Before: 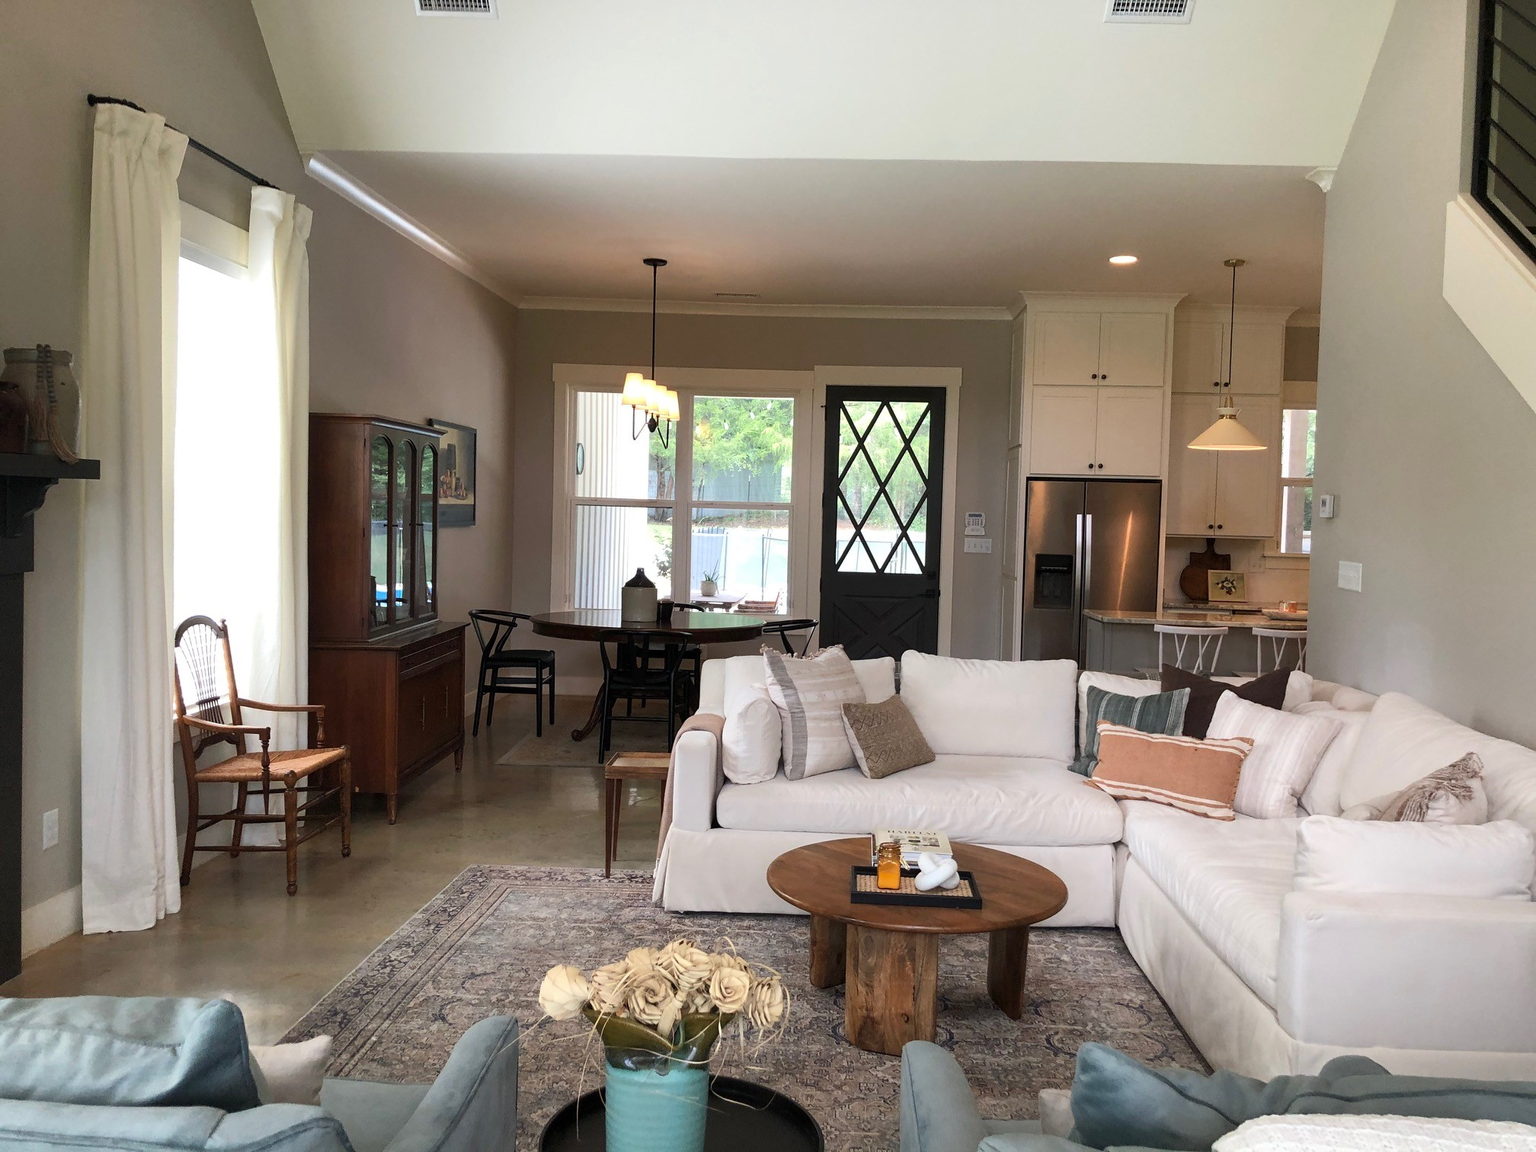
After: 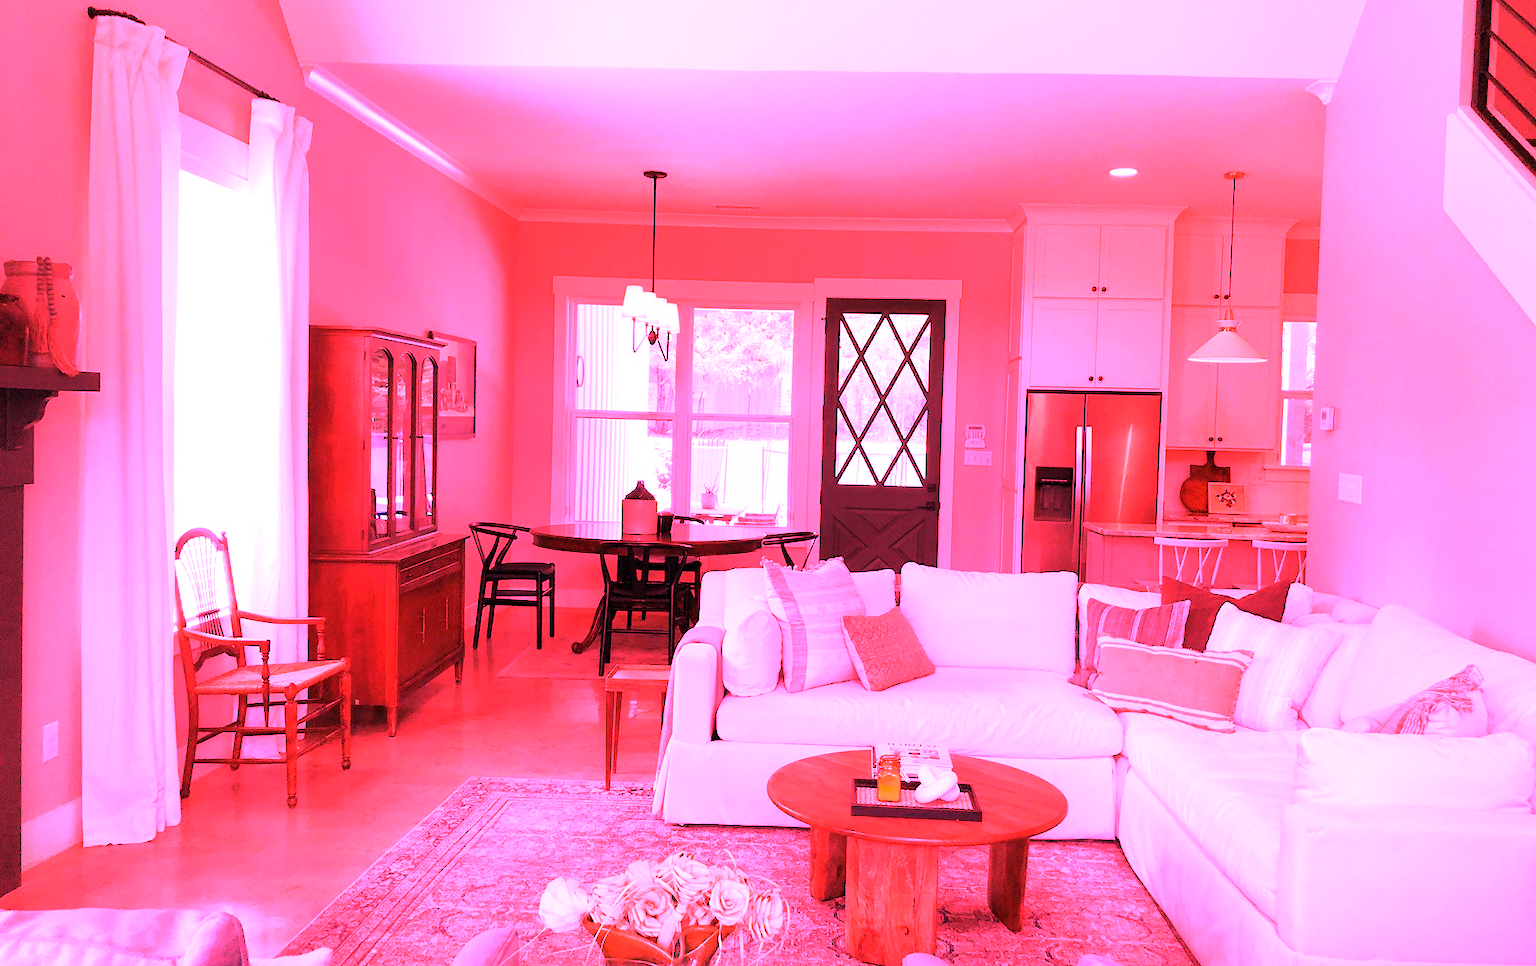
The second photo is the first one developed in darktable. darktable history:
crop: top 7.625%, bottom 8.027%
white balance: red 4.26, blue 1.802
tone equalizer: on, module defaults
